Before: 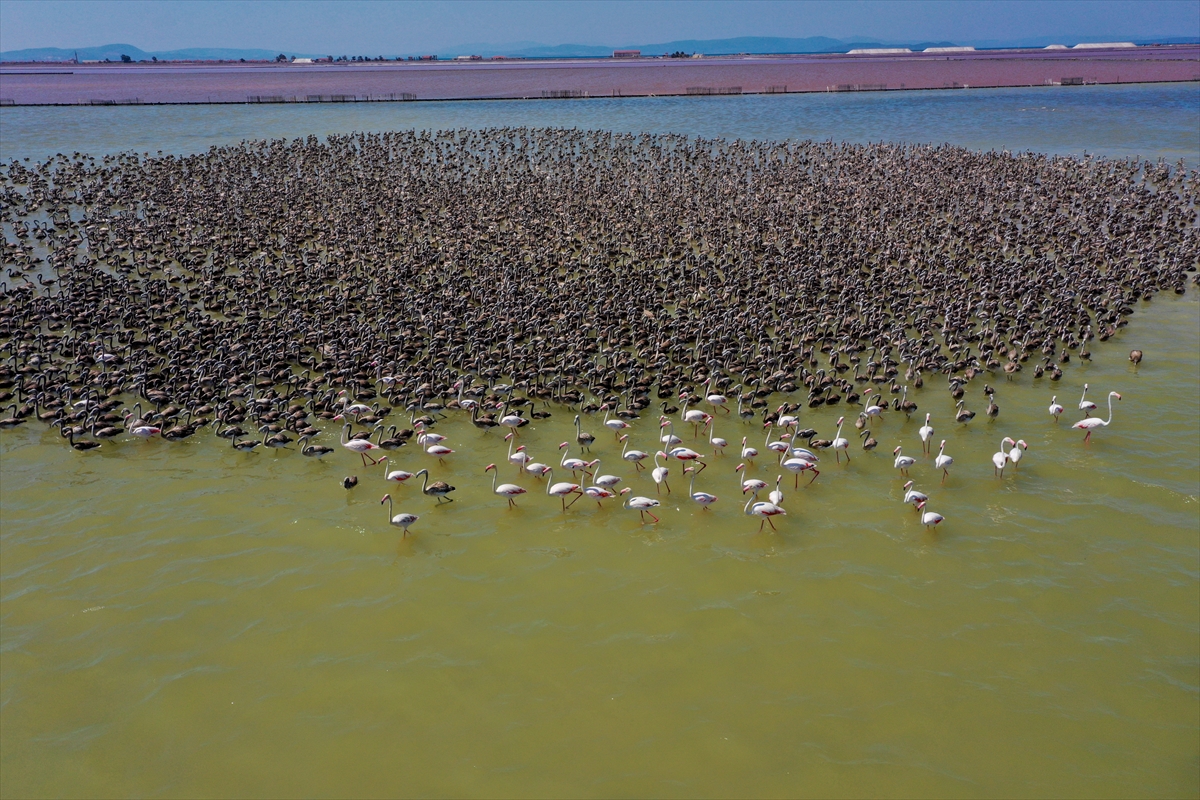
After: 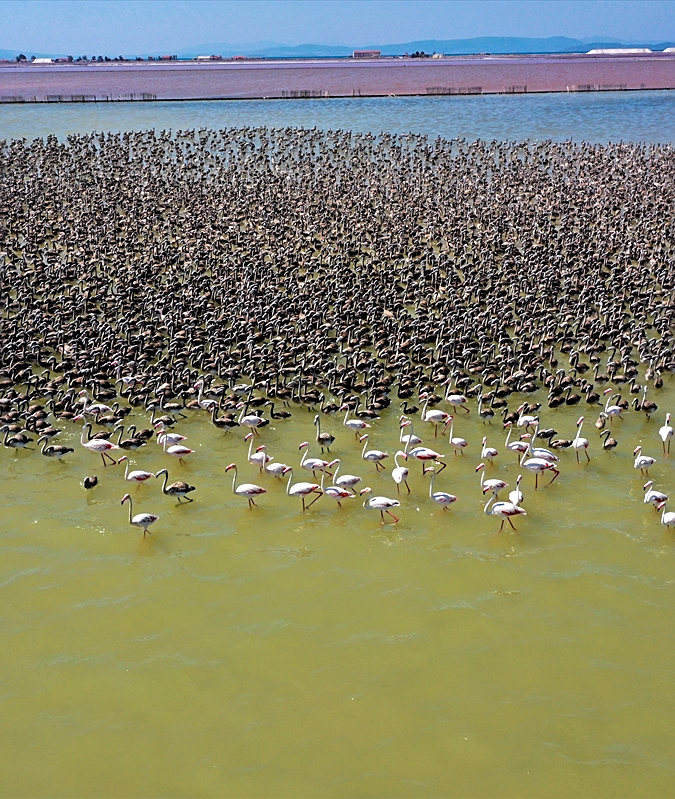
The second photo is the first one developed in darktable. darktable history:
crop: left 21.742%, right 21.998%, bottom 0.014%
sharpen: on, module defaults
tone equalizer: -8 EV -0.759 EV, -7 EV -0.732 EV, -6 EV -0.612 EV, -5 EV -0.392 EV, -3 EV 0.374 EV, -2 EV 0.6 EV, -1 EV 0.677 EV, +0 EV 0.78 EV
